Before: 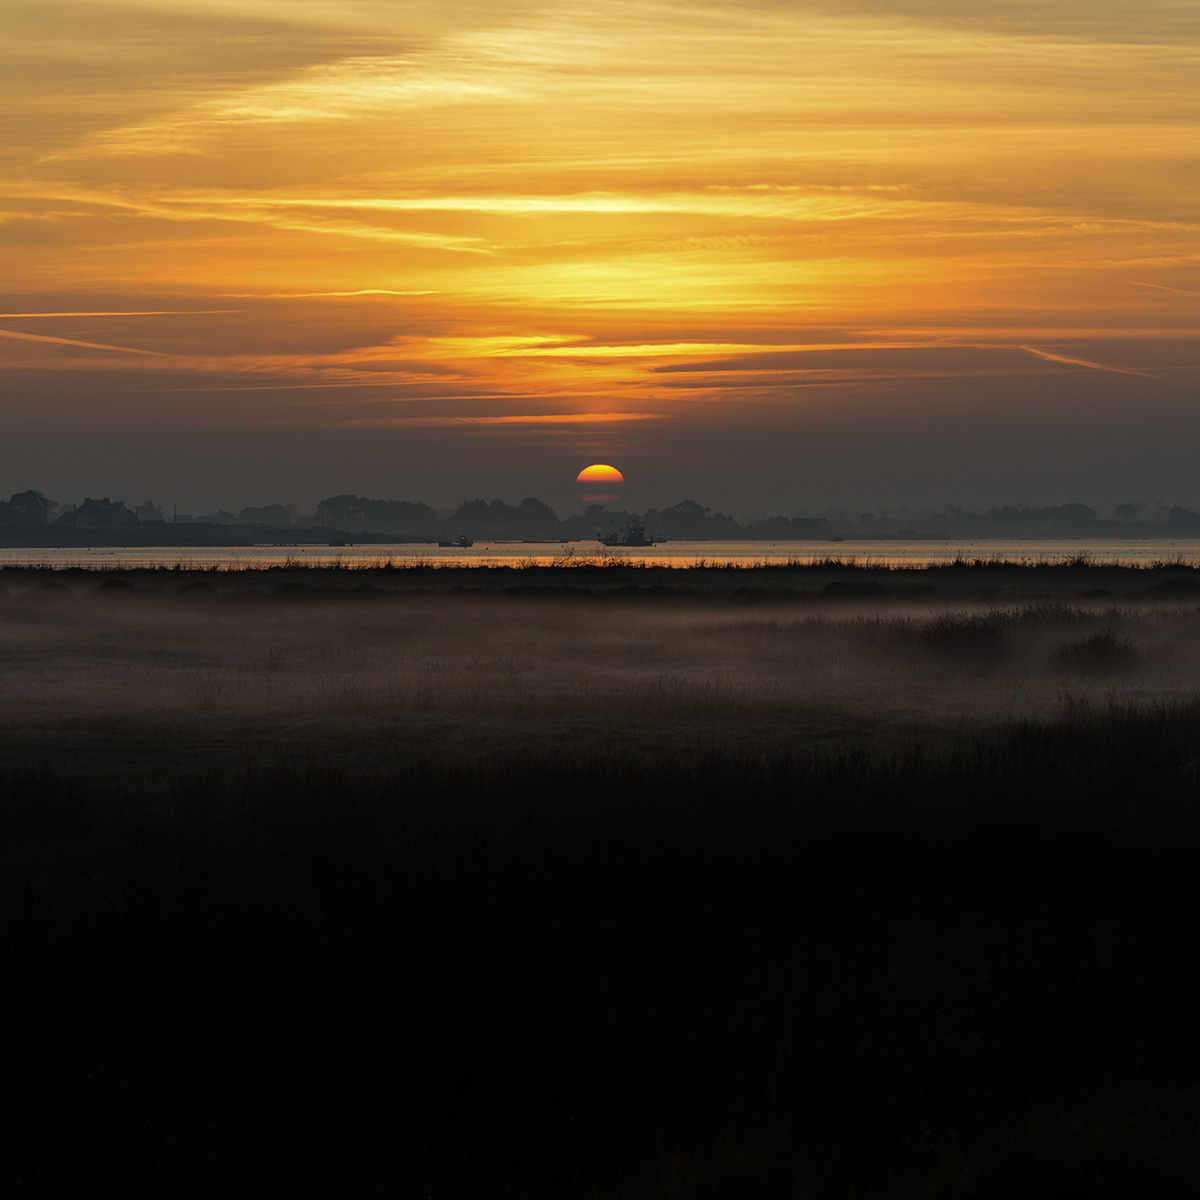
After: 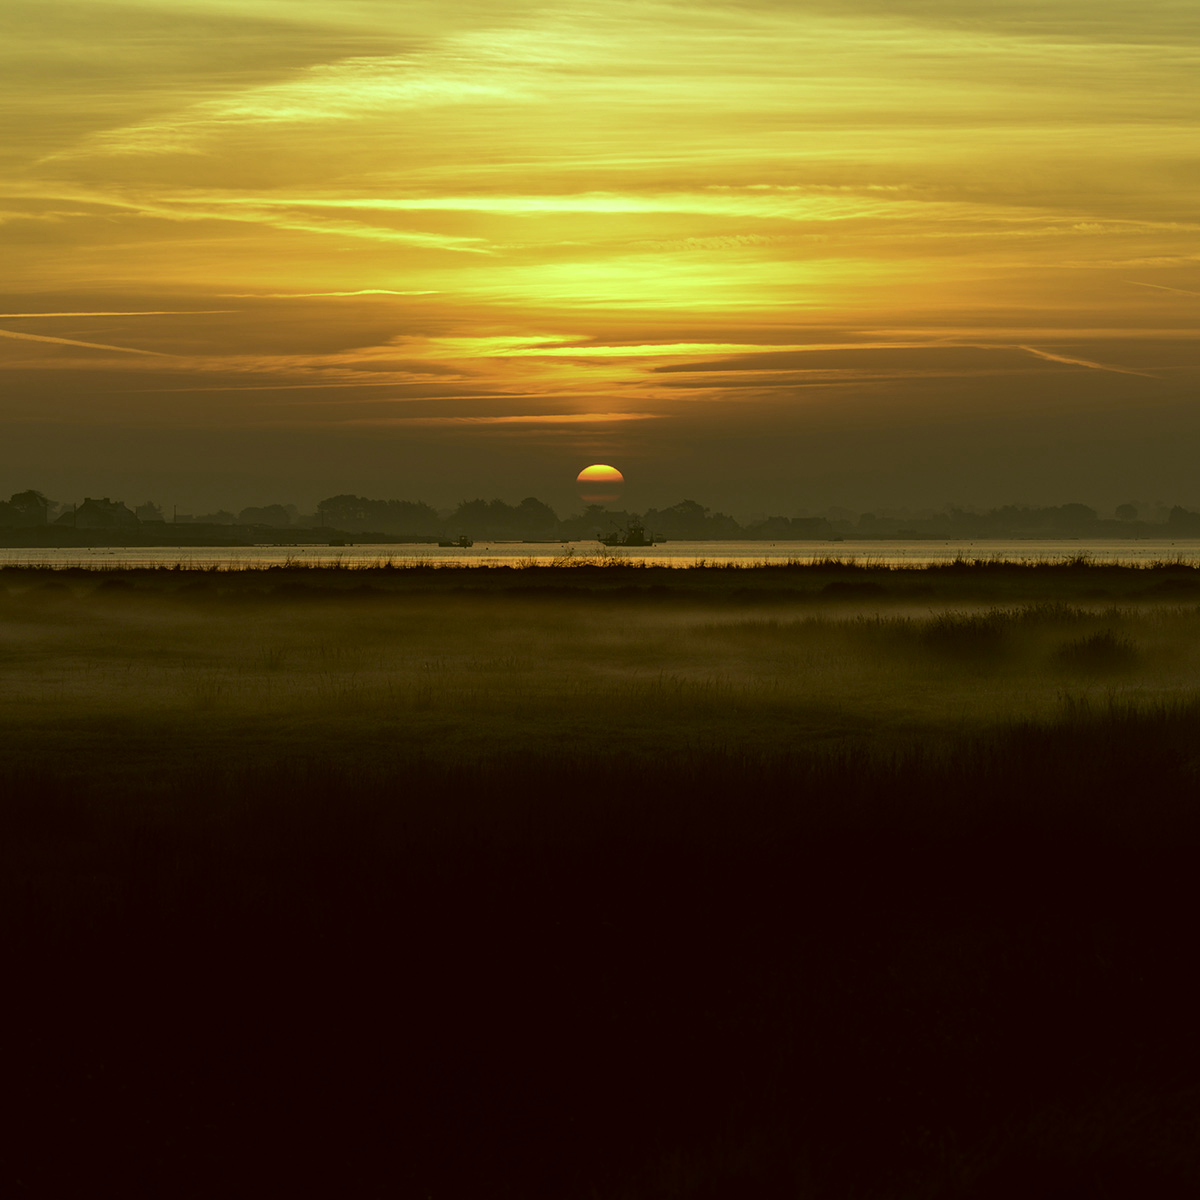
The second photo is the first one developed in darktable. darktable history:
color balance rgb: power › chroma 1.006%, power › hue 254.08°, highlights gain › chroma 7.497%, highlights gain › hue 187.47°, perceptual saturation grading › global saturation -32.838%, global vibrance 39.482%
color correction: highlights a* 8.26, highlights b* 15.85, shadows a* -0.371, shadows b* 25.97
